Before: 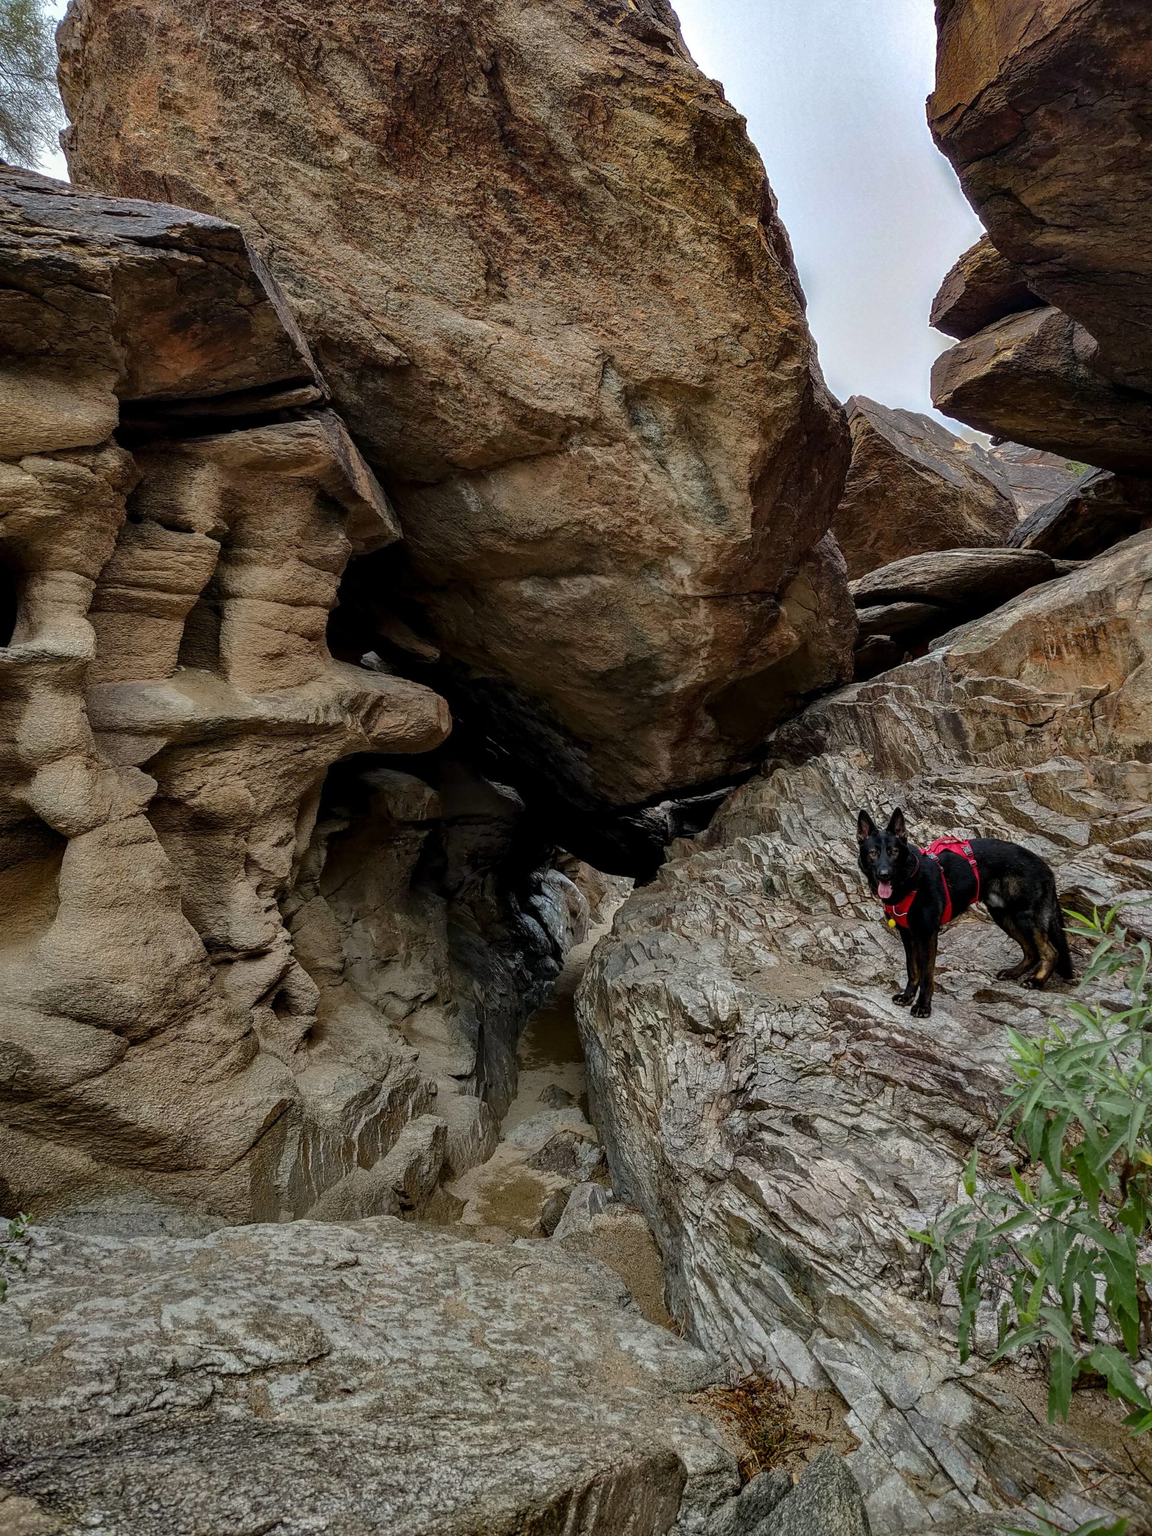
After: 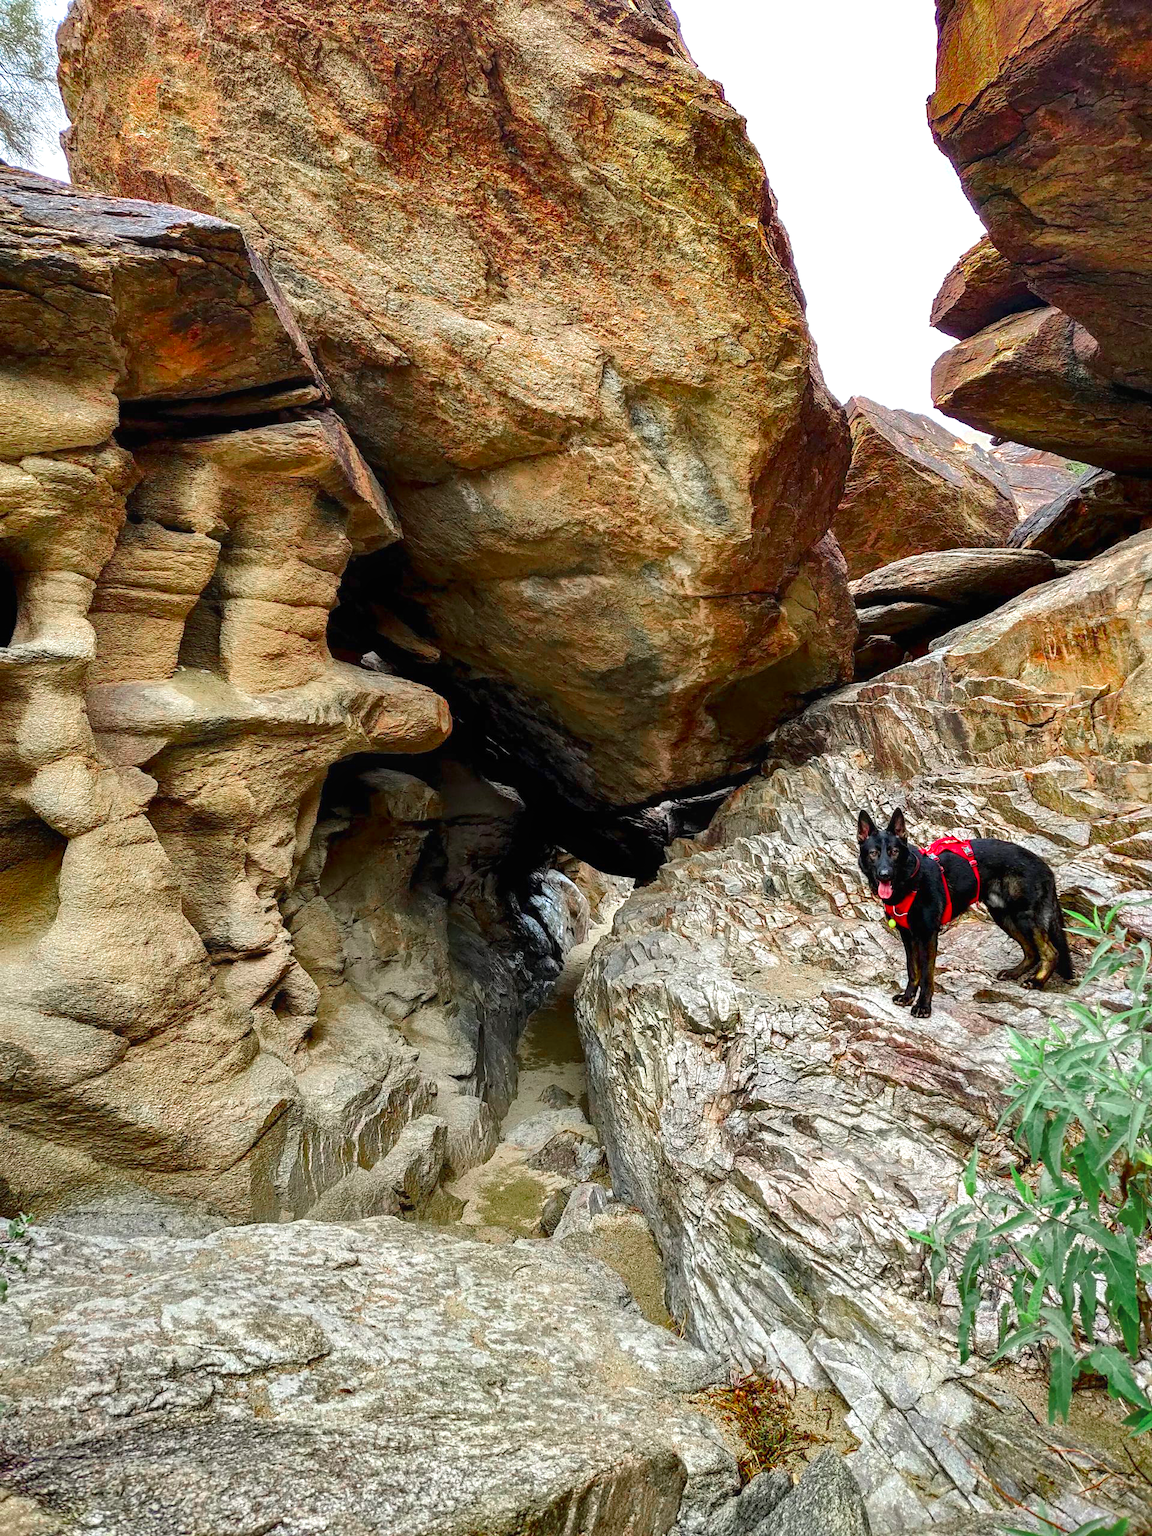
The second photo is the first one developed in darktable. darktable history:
exposure: black level correction 0, exposure 1.199 EV, compensate highlight preservation false
contrast equalizer: octaves 7, y [[0.5, 0.5, 0.472, 0.5, 0.5, 0.5], [0.5 ×6], [0.5 ×6], [0 ×6], [0 ×6]]
velvia: strength 31.66%, mid-tones bias 0.206
color zones: curves: ch0 [(0, 0.466) (0.128, 0.466) (0.25, 0.5) (0.375, 0.456) (0.5, 0.5) (0.625, 0.5) (0.737, 0.652) (0.875, 0.5)]; ch1 [(0, 0.603) (0.125, 0.618) (0.261, 0.348) (0.372, 0.353) (0.497, 0.363) (0.611, 0.45) (0.731, 0.427) (0.875, 0.518) (0.998, 0.652)]; ch2 [(0, 0.559) (0.125, 0.451) (0.253, 0.564) (0.37, 0.578) (0.5, 0.466) (0.625, 0.471) (0.731, 0.471) (0.88, 0.485)]
